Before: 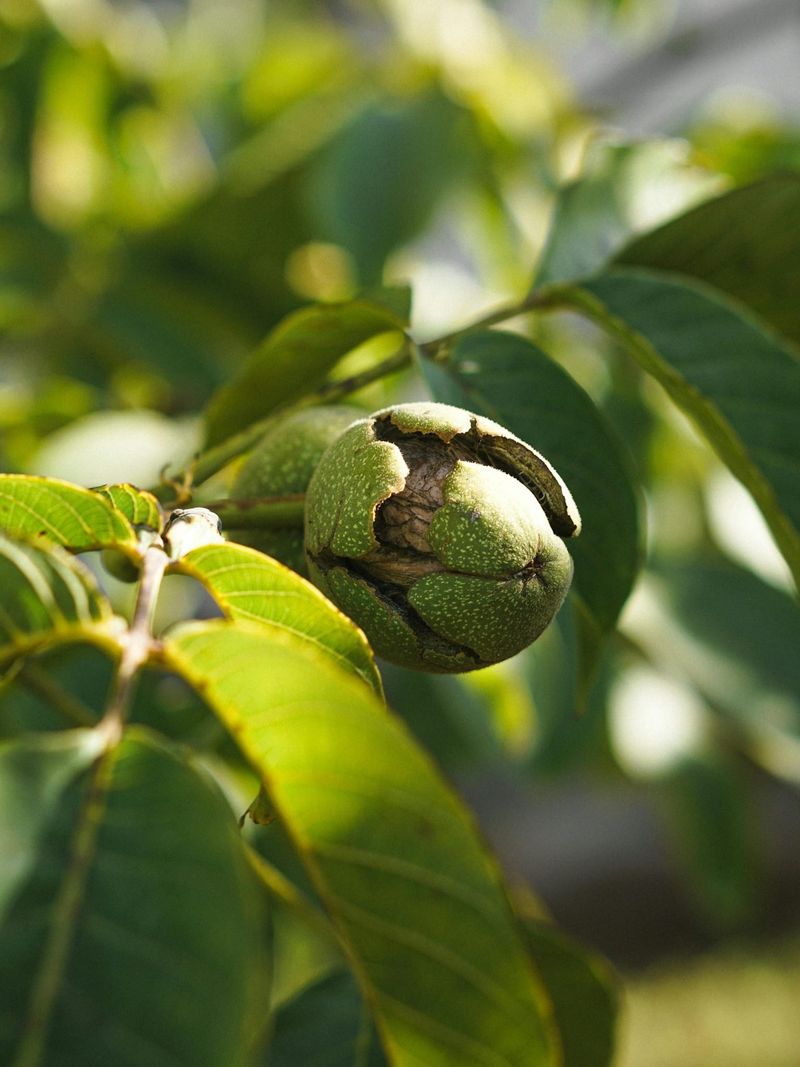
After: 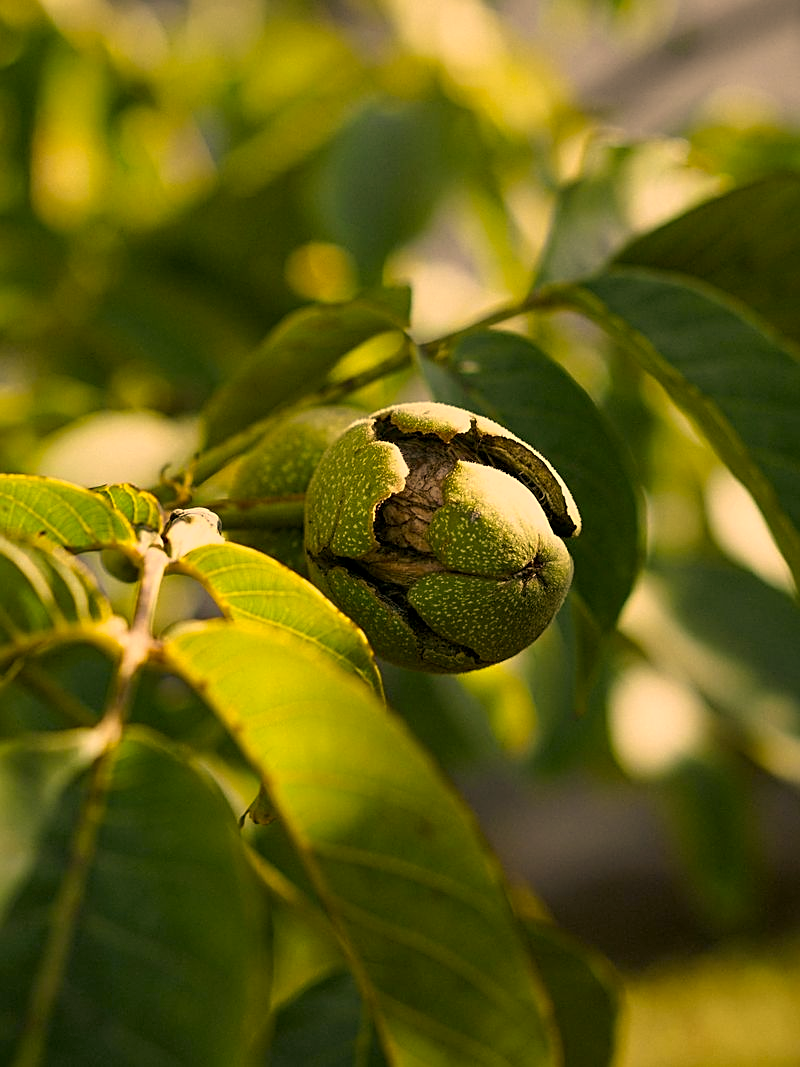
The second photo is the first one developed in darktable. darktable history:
color correction: highlights a* 15, highlights b* 31.55
exposure: black level correction 0.006, exposure -0.226 EV, compensate highlight preservation false
sharpen: on, module defaults
